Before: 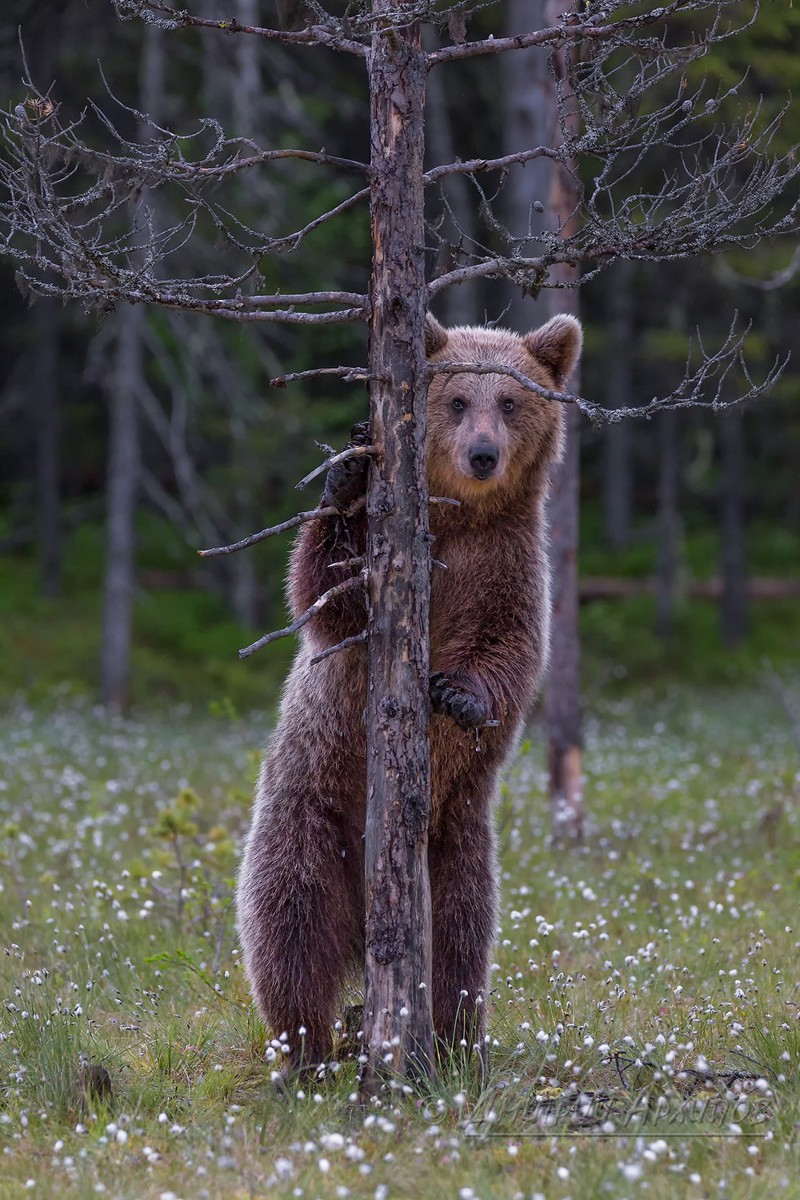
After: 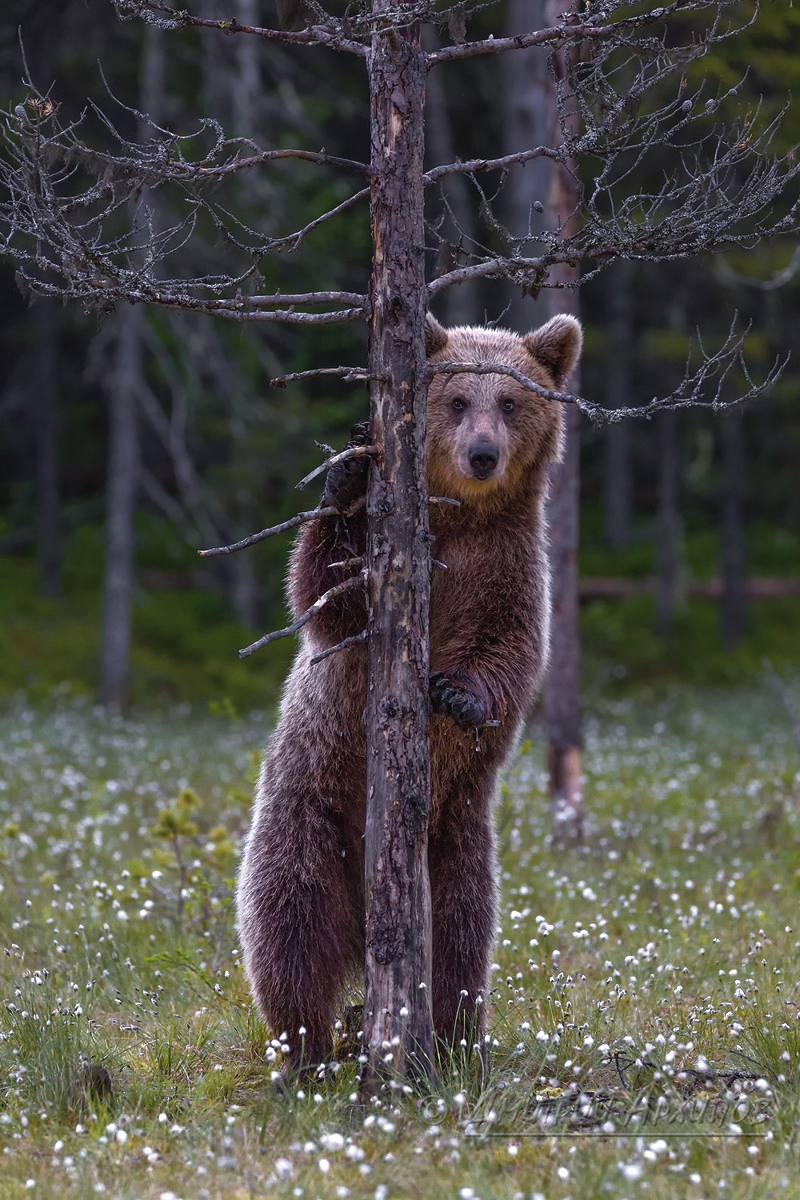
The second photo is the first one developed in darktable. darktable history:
color balance rgb: linear chroma grading › global chroma 9%, perceptual saturation grading › global saturation 36%, perceptual saturation grading › shadows 35%, perceptual brilliance grading › global brilliance 15%, perceptual brilliance grading › shadows -35%, global vibrance 15%
contrast brightness saturation: contrast -0.05, saturation -0.41
